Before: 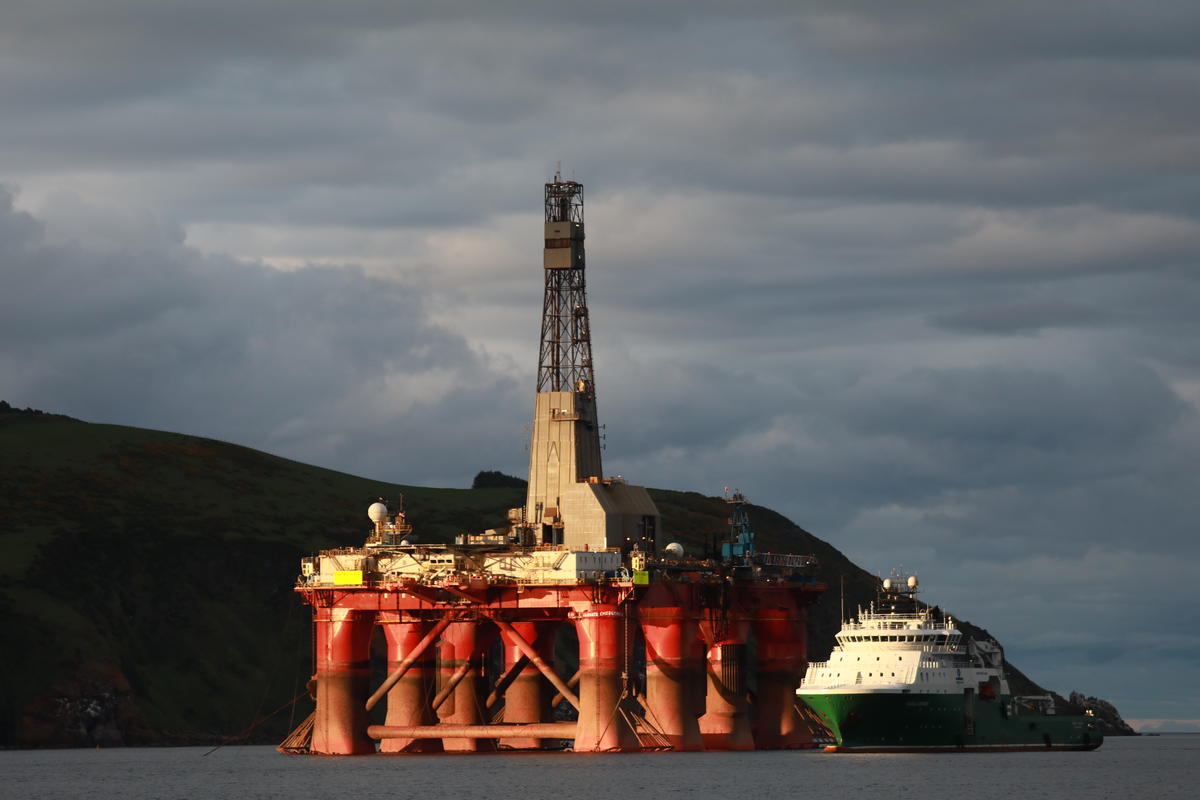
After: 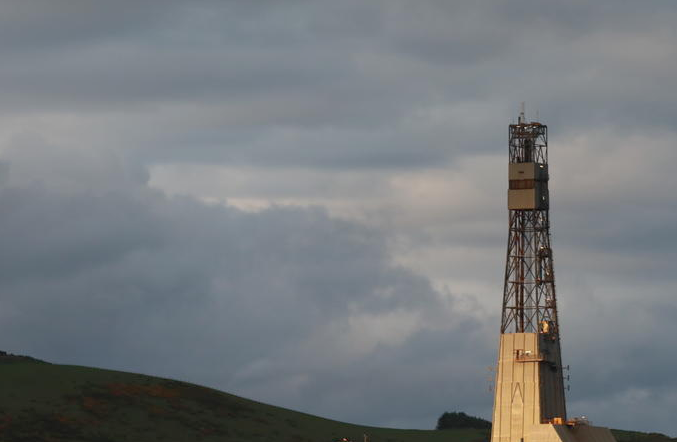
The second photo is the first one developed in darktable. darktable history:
crop and rotate: left 3.071%, top 7.54%, right 40.506%, bottom 37.123%
shadows and highlights: on, module defaults
